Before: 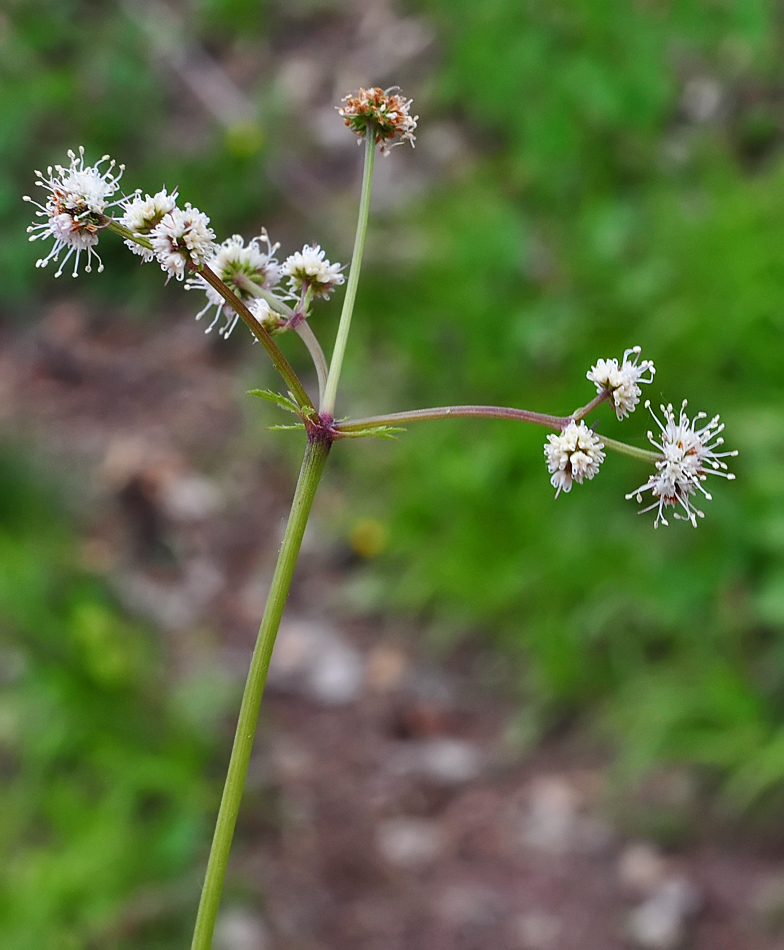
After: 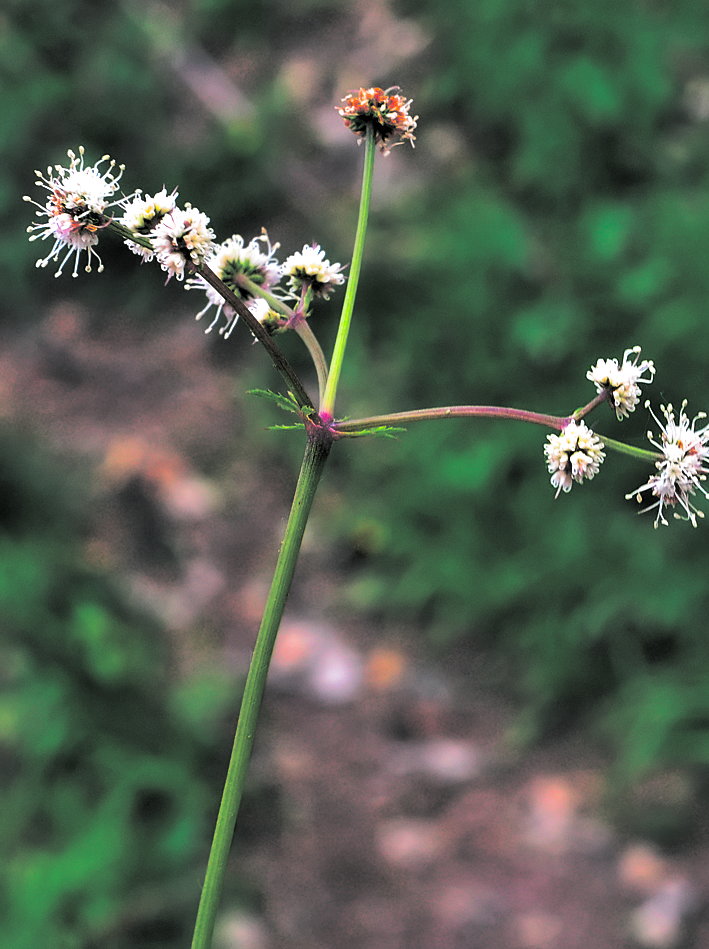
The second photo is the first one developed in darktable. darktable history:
split-toning: shadows › hue 190.8°, shadows › saturation 0.05, highlights › hue 54°, highlights › saturation 0.05, compress 0%
color correction: saturation 3
color balance rgb: shadows lift › chroma 1%, shadows lift › hue 217.2°, power › hue 310.8°, highlights gain › chroma 1%, highlights gain › hue 54°, global offset › luminance 0.5%, global offset › hue 171.6°, perceptual saturation grading › global saturation 14.09%, perceptual saturation grading › highlights -25%, perceptual saturation grading › shadows 30%, perceptual brilliance grading › highlights 13.42%, perceptual brilliance grading › mid-tones 8.05%, perceptual brilliance grading › shadows -17.45%, global vibrance 25%
crop: right 9.509%, bottom 0.031%
